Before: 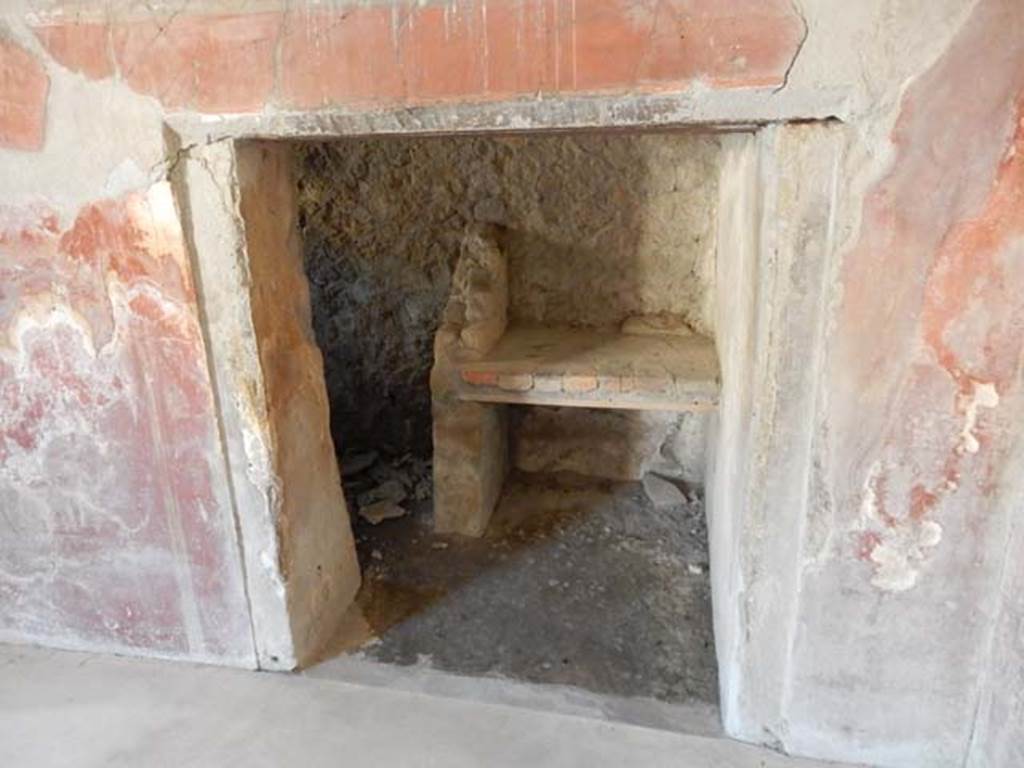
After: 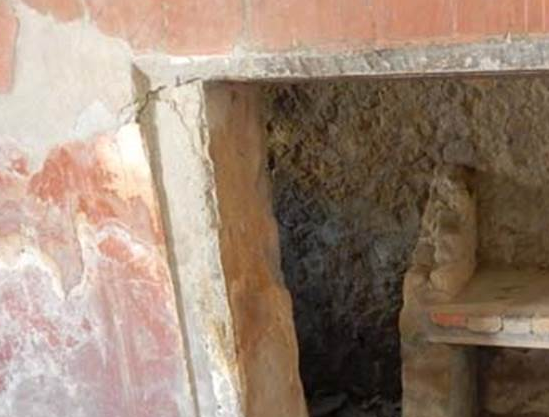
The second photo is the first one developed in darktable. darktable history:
crop and rotate: left 3.051%, top 7.627%, right 43.318%, bottom 37.957%
